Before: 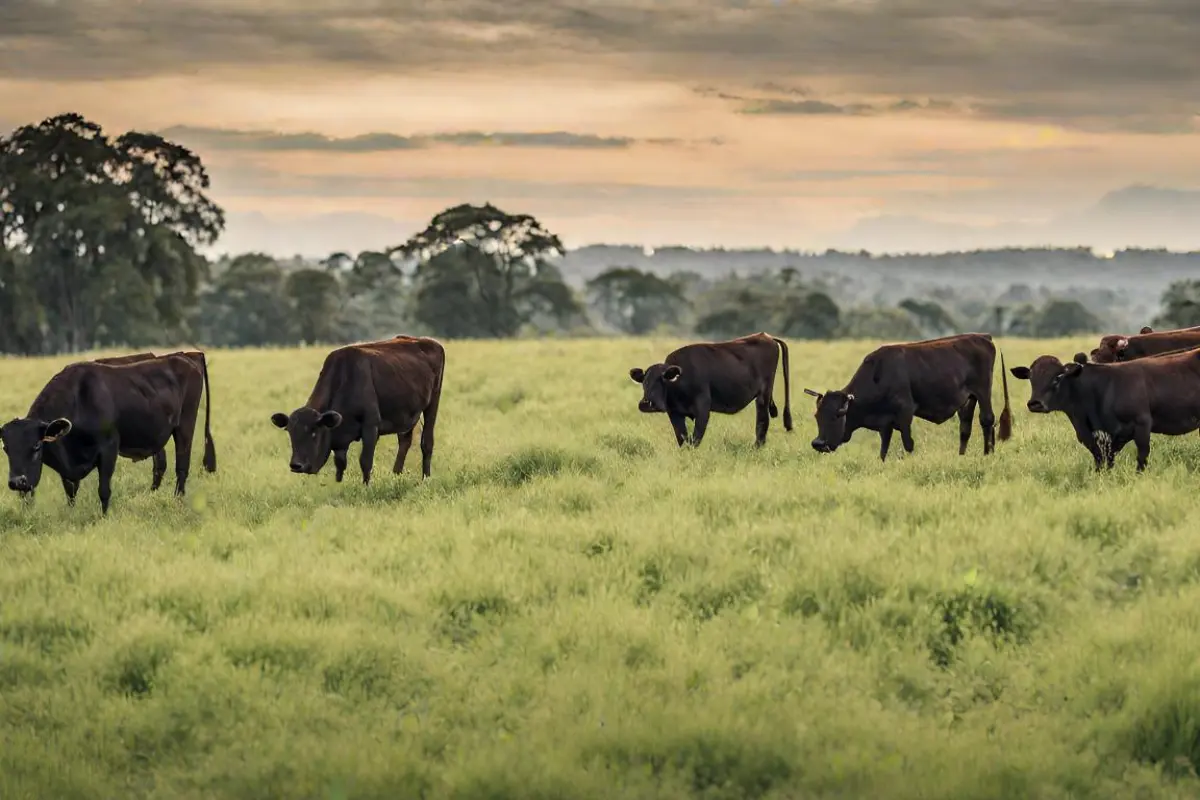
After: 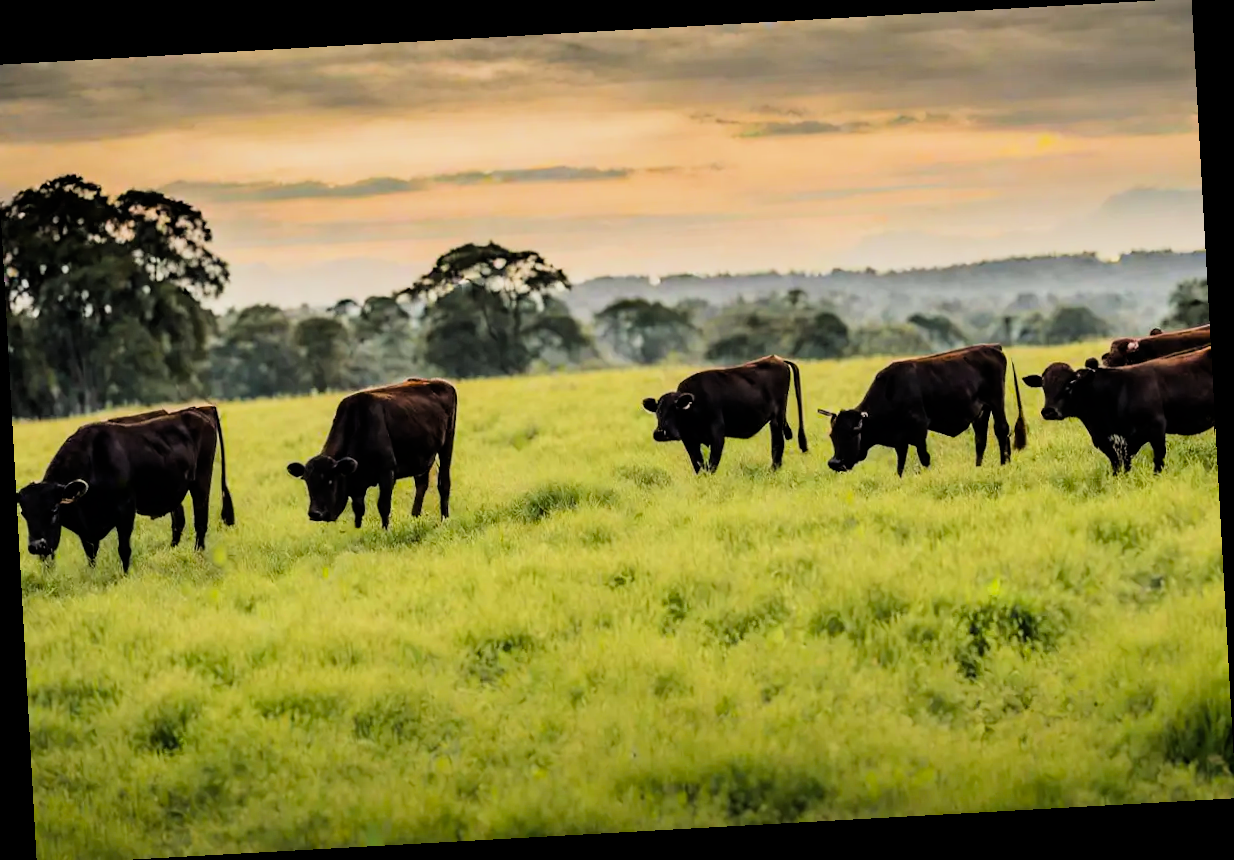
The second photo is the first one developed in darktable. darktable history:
exposure: exposure 0.014 EV, compensate highlight preservation false
tone curve: curves: ch0 [(0, 0) (0.003, 0.003) (0.011, 0.012) (0.025, 0.026) (0.044, 0.046) (0.069, 0.072) (0.1, 0.104) (0.136, 0.141) (0.177, 0.185) (0.224, 0.234) (0.277, 0.289) (0.335, 0.349) (0.399, 0.415) (0.468, 0.488) (0.543, 0.566) (0.623, 0.649) (0.709, 0.739) (0.801, 0.834) (0.898, 0.923) (1, 1)], preserve colors none
rotate and perspective: rotation -3.18°, automatic cropping off
crop and rotate: left 0.614%, top 0.179%, bottom 0.309%
color balance rgb: linear chroma grading › global chroma 13.3%, global vibrance 41.49%
white balance: emerald 1
filmic rgb: black relative exposure -5 EV, hardness 2.88, contrast 1.3
